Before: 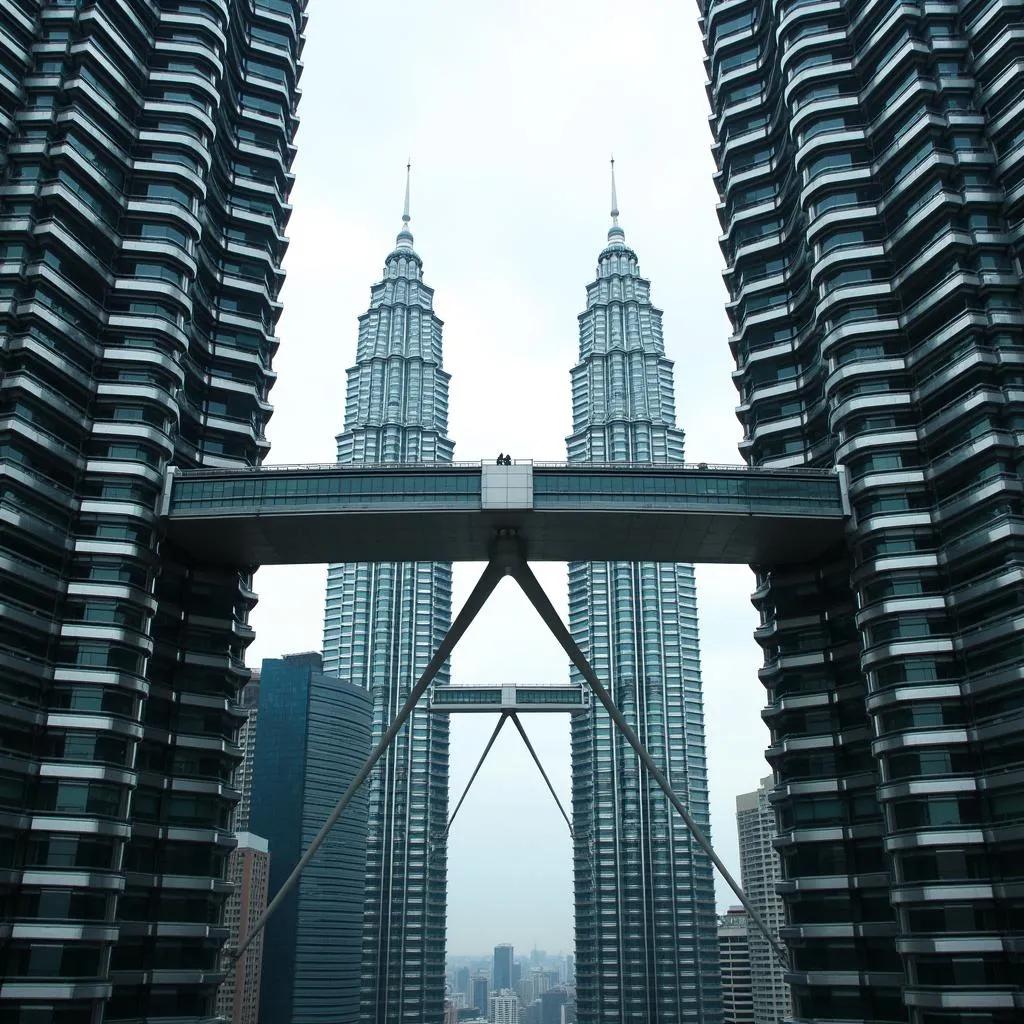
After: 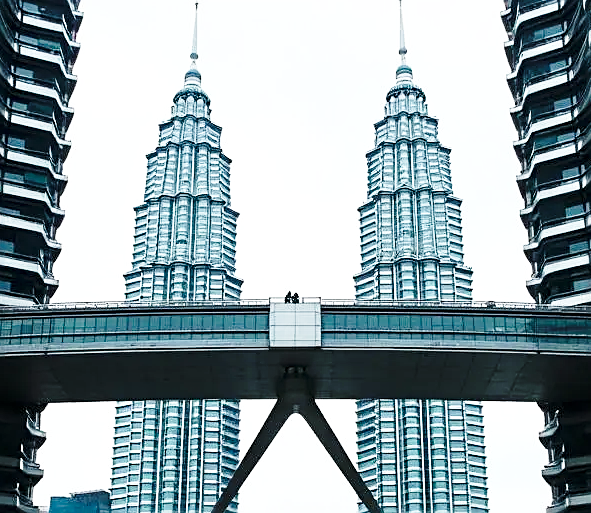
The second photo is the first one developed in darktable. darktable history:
crop: left 20.749%, top 15.821%, right 21.497%, bottom 34.077%
base curve: curves: ch0 [(0, 0) (0.028, 0.03) (0.121, 0.232) (0.46, 0.748) (0.859, 0.968) (1, 1)], preserve colors none
sharpen: on, module defaults
contrast equalizer: y [[0.546, 0.552, 0.554, 0.554, 0.552, 0.546], [0.5 ×6], [0.5 ×6], [0 ×6], [0 ×6]]
